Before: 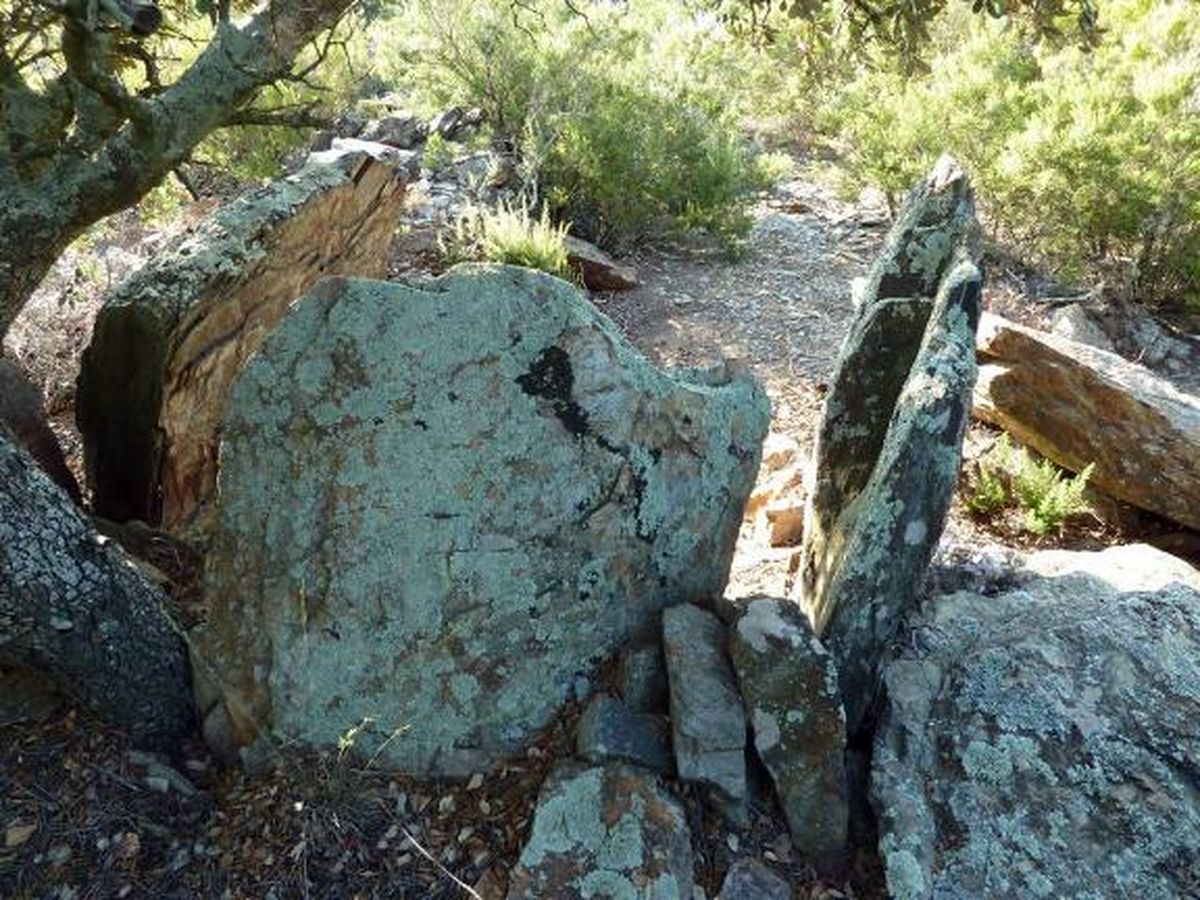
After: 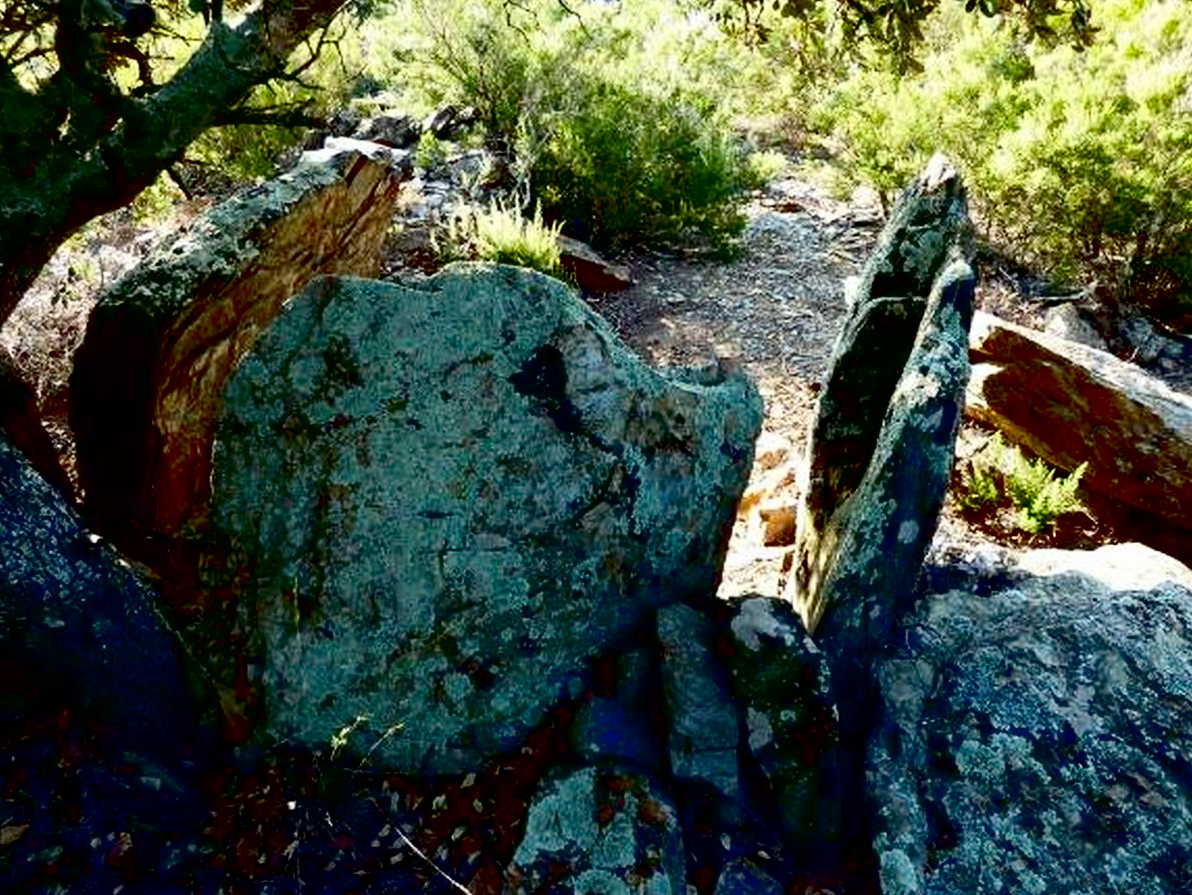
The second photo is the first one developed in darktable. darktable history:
exposure: black level correction 0.056, compensate highlight preservation false
crop and rotate: left 0.614%, top 0.179%, bottom 0.309%
tone equalizer: on, module defaults
contrast brightness saturation: contrast 0.19, brightness -0.11, saturation 0.21
white balance: emerald 1
